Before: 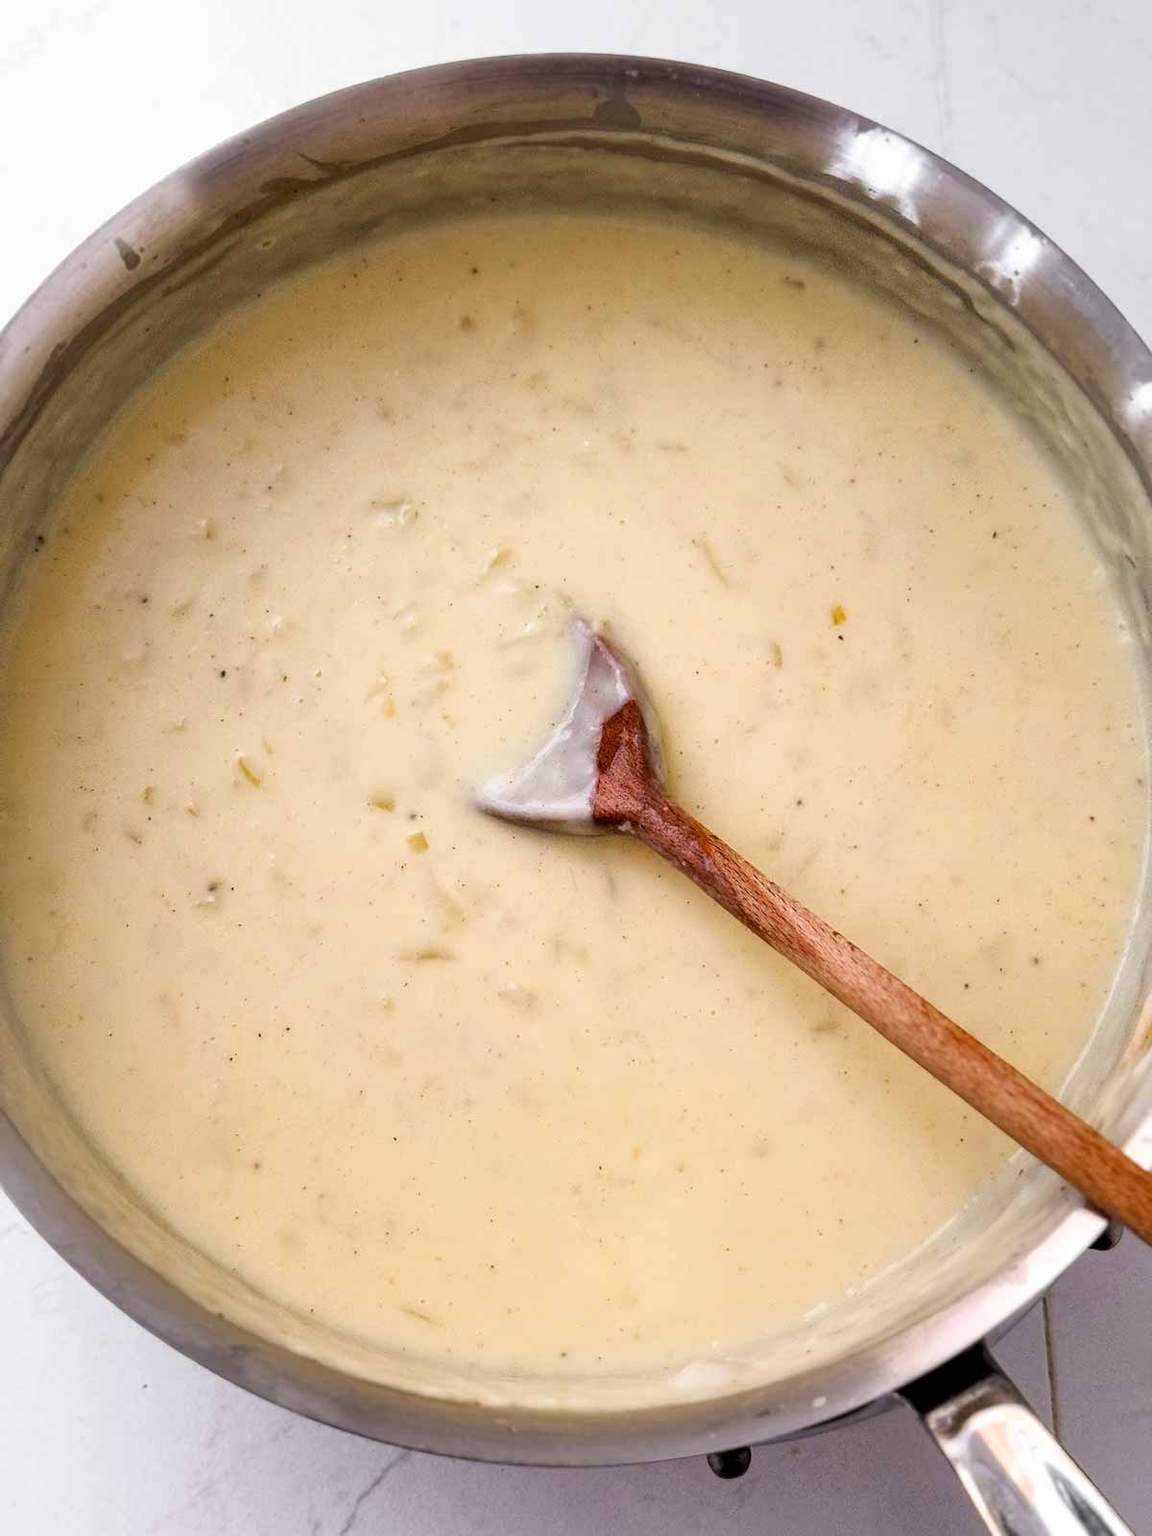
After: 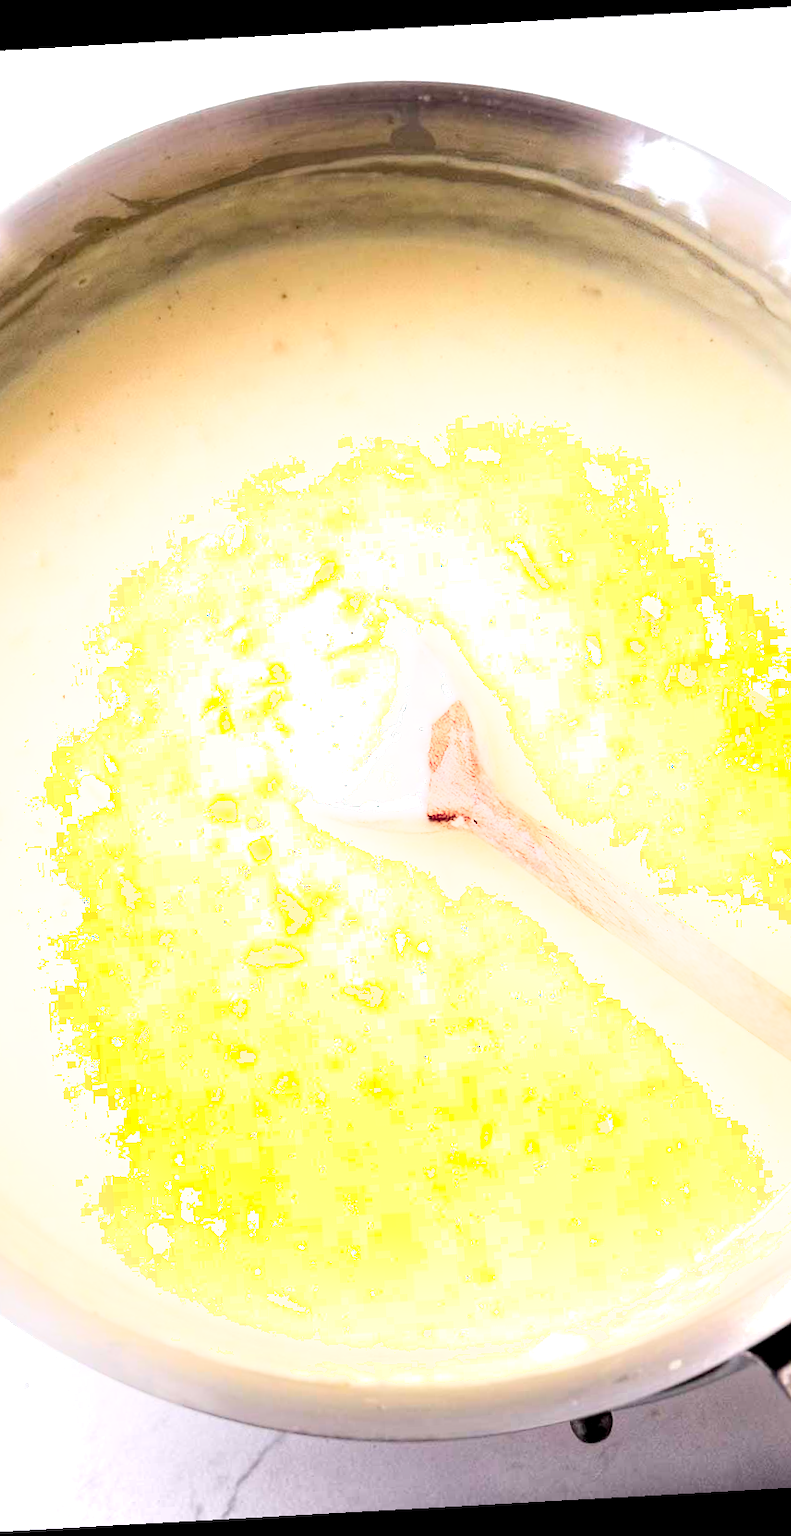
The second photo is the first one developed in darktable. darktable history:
shadows and highlights: shadows -90, highlights 90, soften with gaussian
rotate and perspective: rotation -3.18°, automatic cropping off
crop and rotate: left 15.754%, right 17.579%
exposure: black level correction 0.001, exposure 0.675 EV, compensate highlight preservation false
